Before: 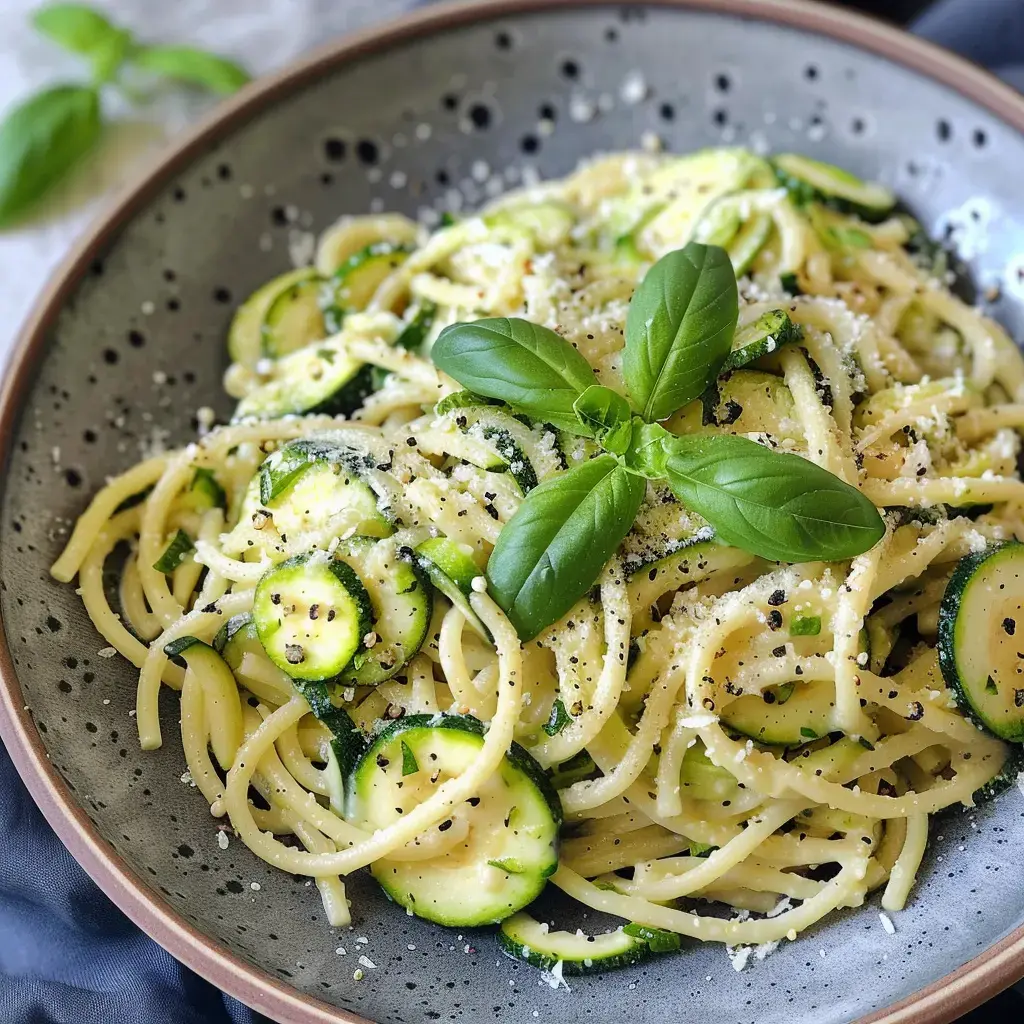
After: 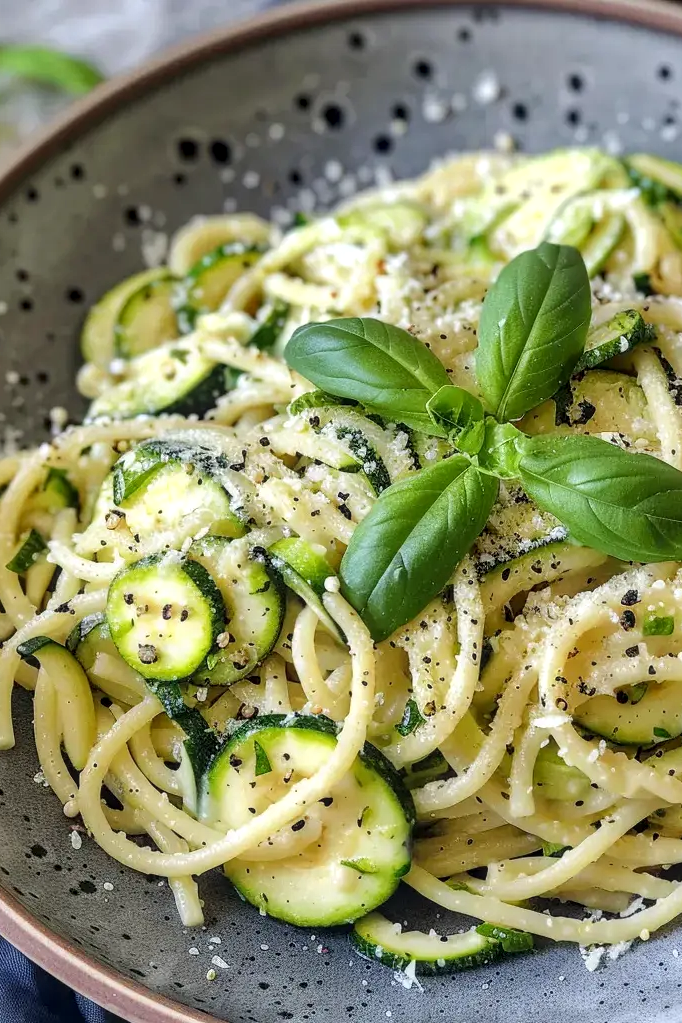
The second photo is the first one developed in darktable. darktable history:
local contrast: on, module defaults
crop and rotate: left 14.369%, right 18.934%
